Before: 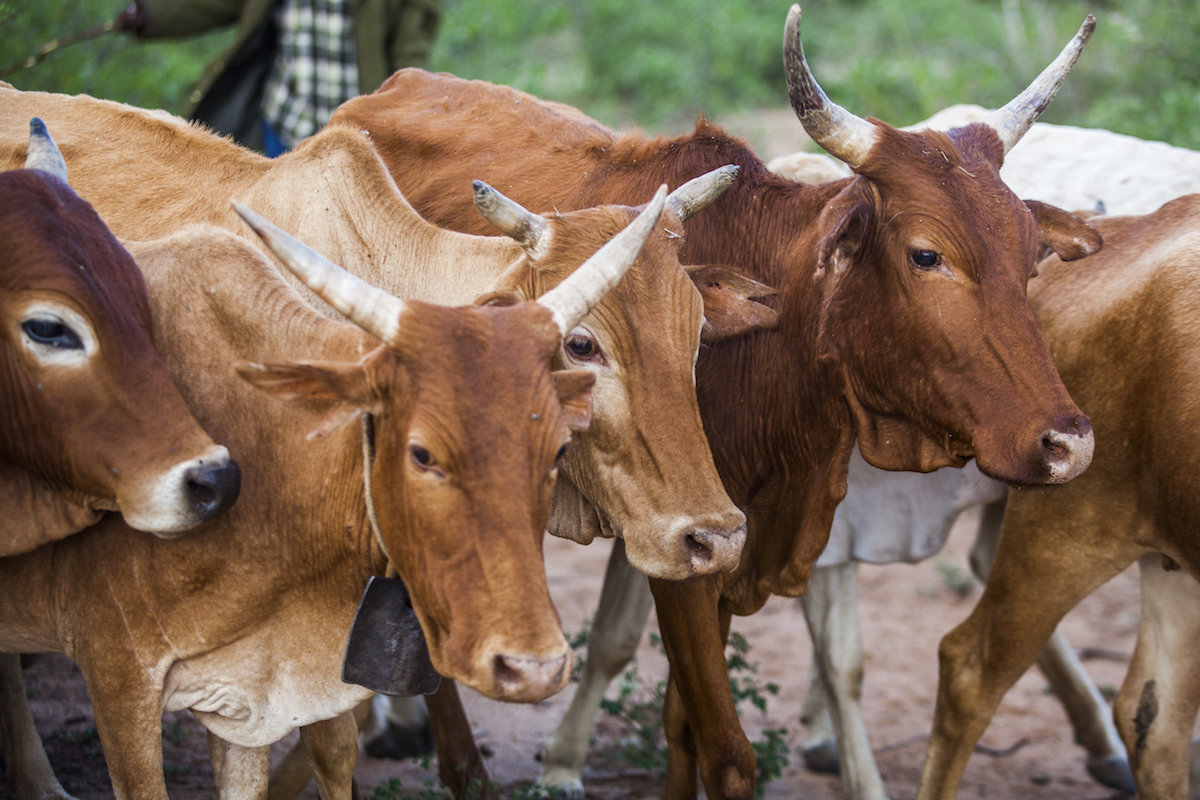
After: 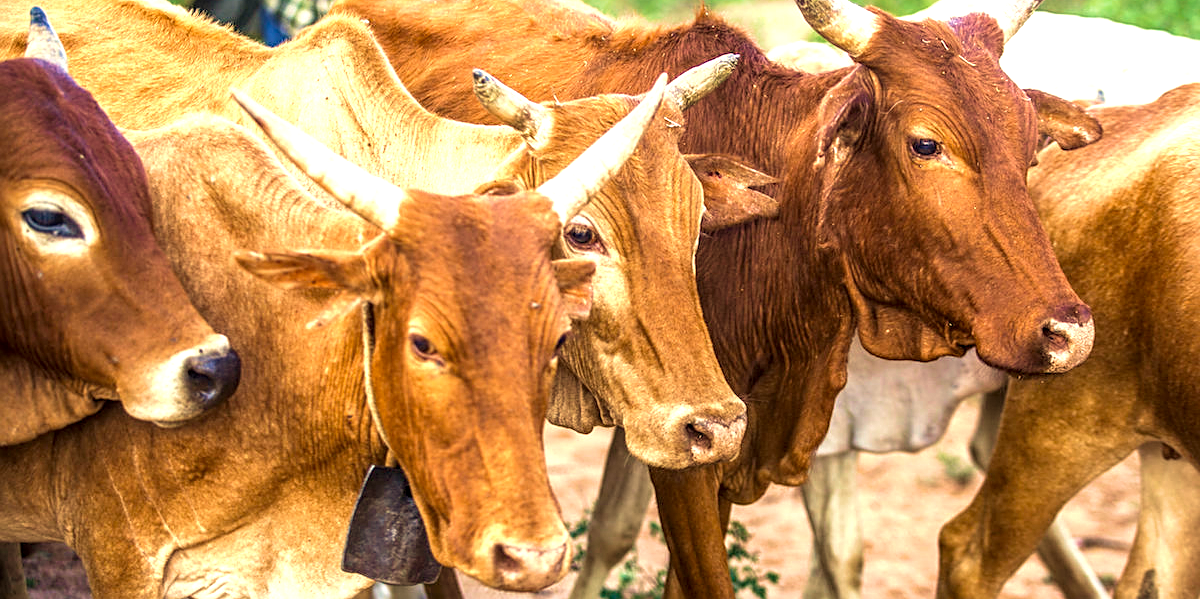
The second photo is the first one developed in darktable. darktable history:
crop: top 13.946%, bottom 11.166%
velvia: strength 45.14%
local contrast: on, module defaults
sharpen: on, module defaults
exposure: black level correction 0, exposure 1 EV, compensate highlight preservation false
tone equalizer: edges refinement/feathering 500, mask exposure compensation -1.57 EV, preserve details no
color correction: highlights a* 2.55, highlights b* 22.93
